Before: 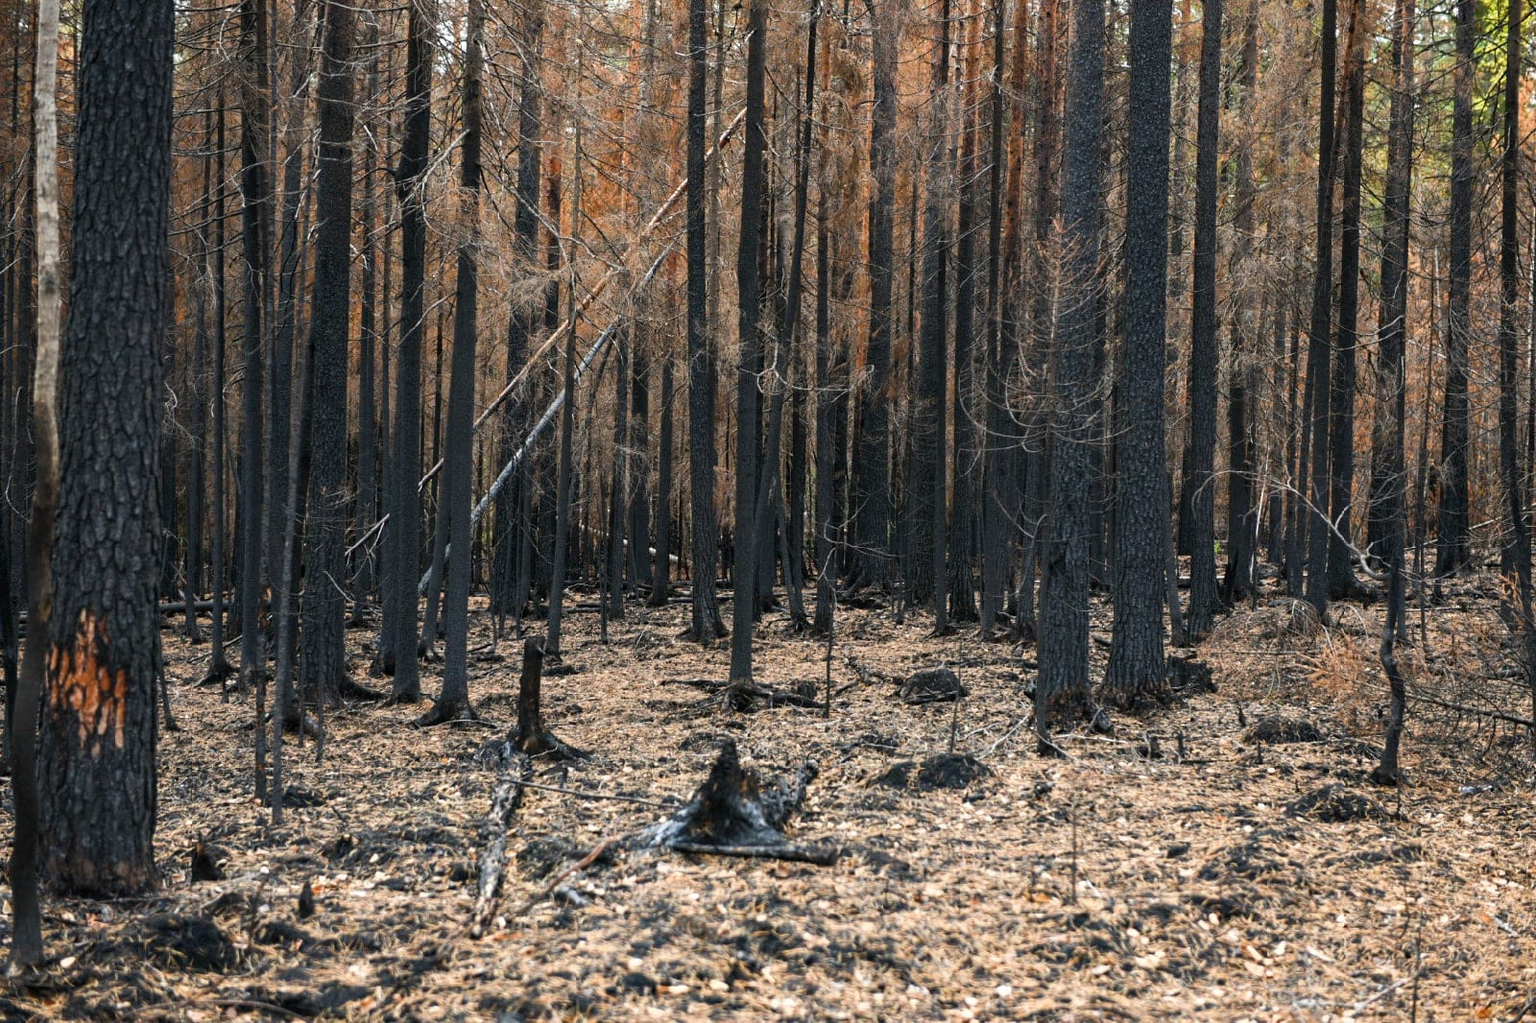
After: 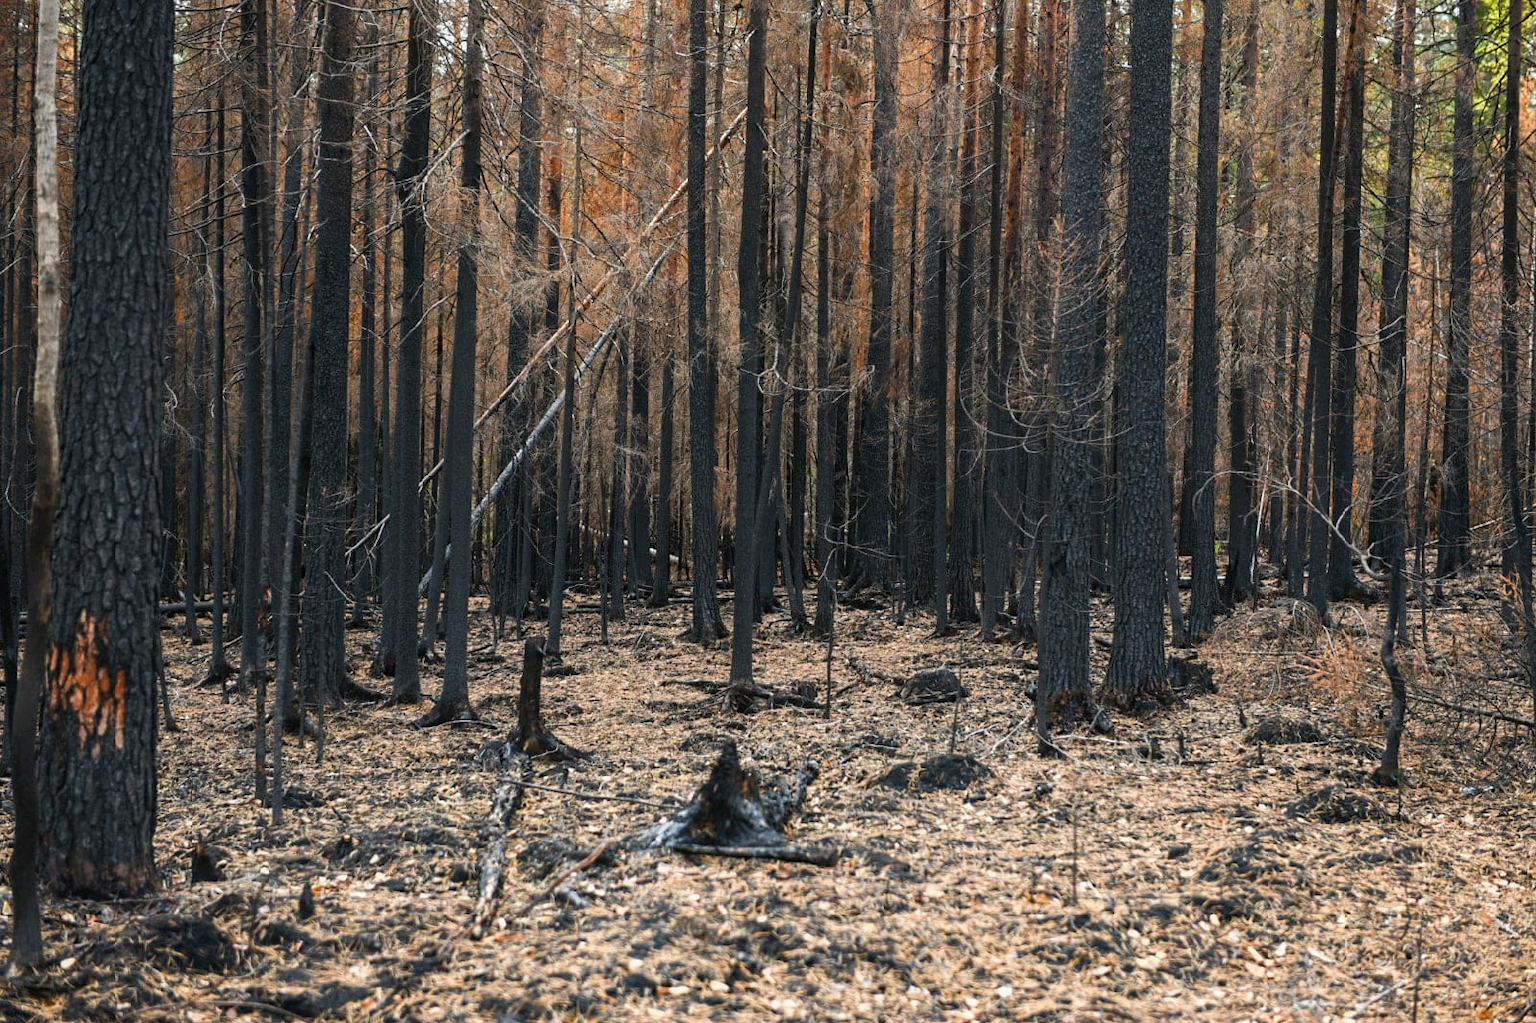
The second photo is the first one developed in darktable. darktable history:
contrast equalizer: y [[0.5, 0.5, 0.468, 0.5, 0.5, 0.5], [0.5 ×6], [0.5 ×6], [0 ×6], [0 ×6]]
